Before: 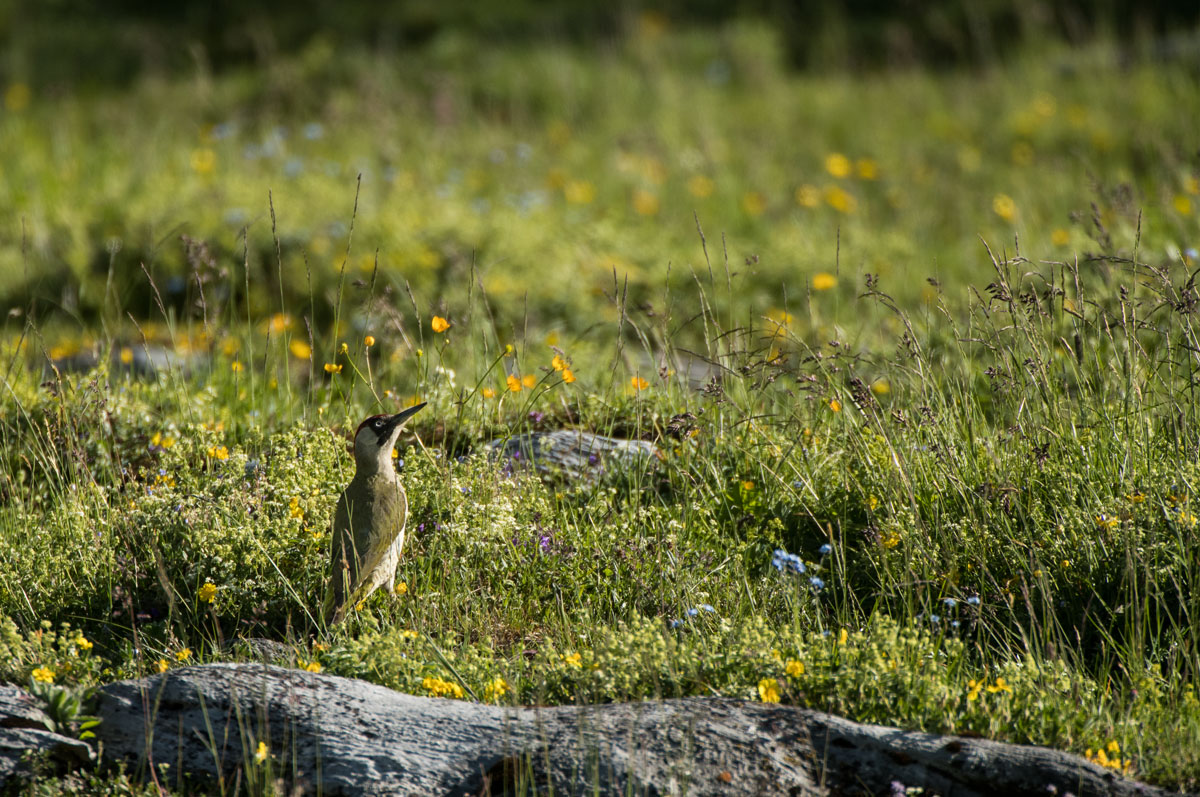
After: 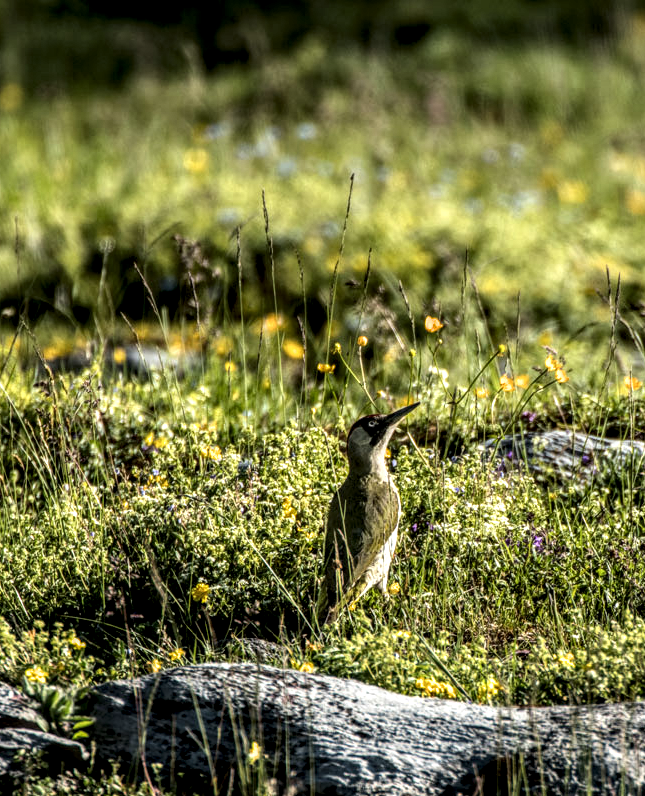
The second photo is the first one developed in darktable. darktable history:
tone equalizer: -8 EV -0.417 EV, -7 EV -0.389 EV, -6 EV -0.333 EV, -5 EV -0.222 EV, -3 EV 0.222 EV, -2 EV 0.333 EV, -1 EV 0.389 EV, +0 EV 0.417 EV, edges refinement/feathering 500, mask exposure compensation -1.25 EV, preserve details no
local contrast: highlights 0%, shadows 0%, detail 182%
filmic rgb: black relative exposure -16 EV, white relative exposure 2.93 EV, hardness 10.04, color science v6 (2022)
crop: left 0.587%, right 45.588%, bottom 0.086%
